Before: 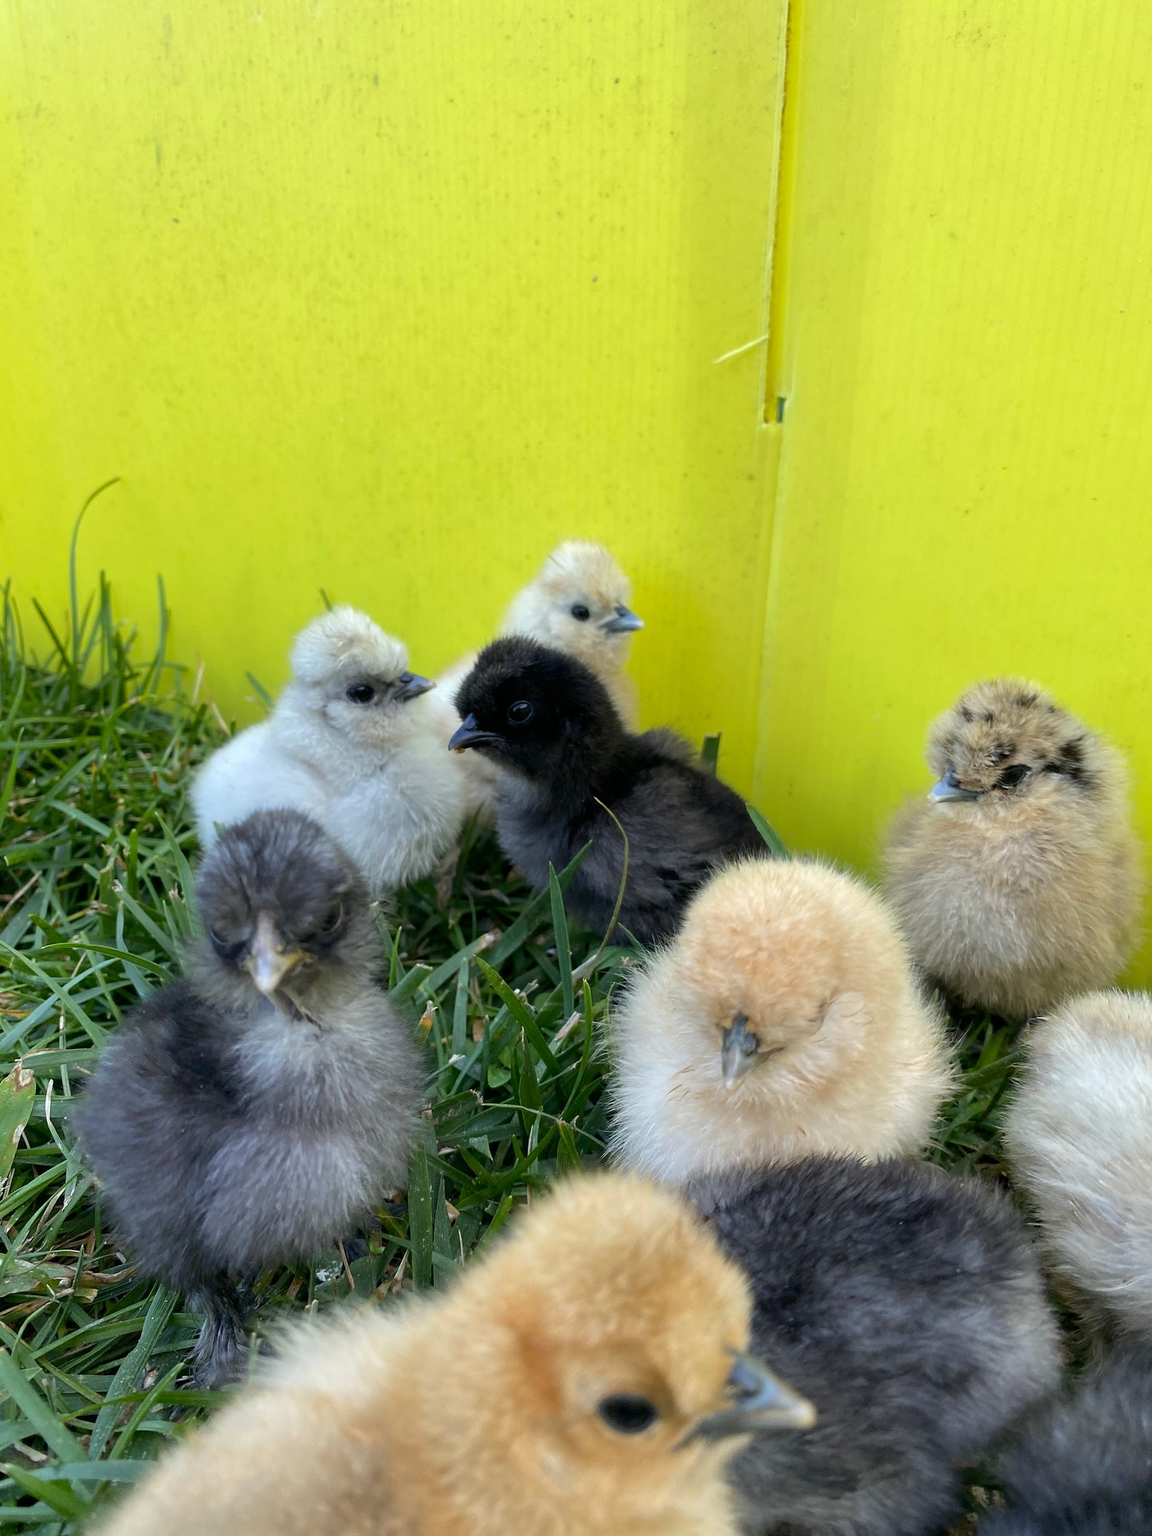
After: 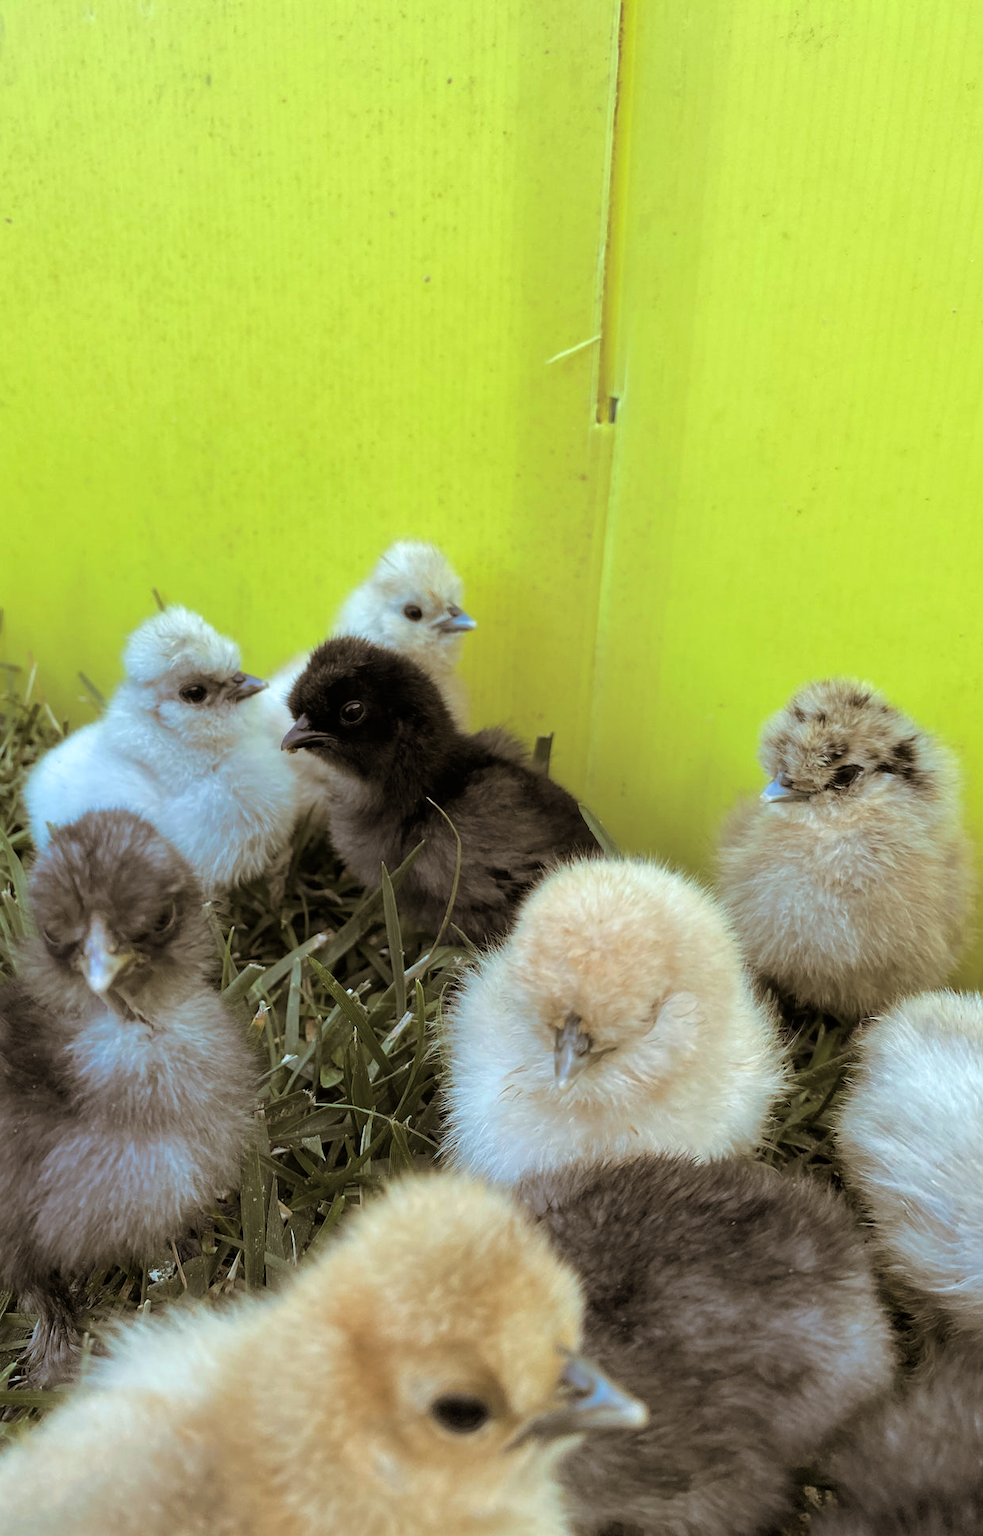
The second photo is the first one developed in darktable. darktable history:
color calibration: illuminant Planckian (black body), adaptation linear Bradford (ICC v4), x 0.364, y 0.367, temperature 4417.56 K, saturation algorithm version 1 (2020)
crop and rotate: left 14.584%
split-toning: shadows › hue 37.98°, highlights › hue 185.58°, balance -55.261
